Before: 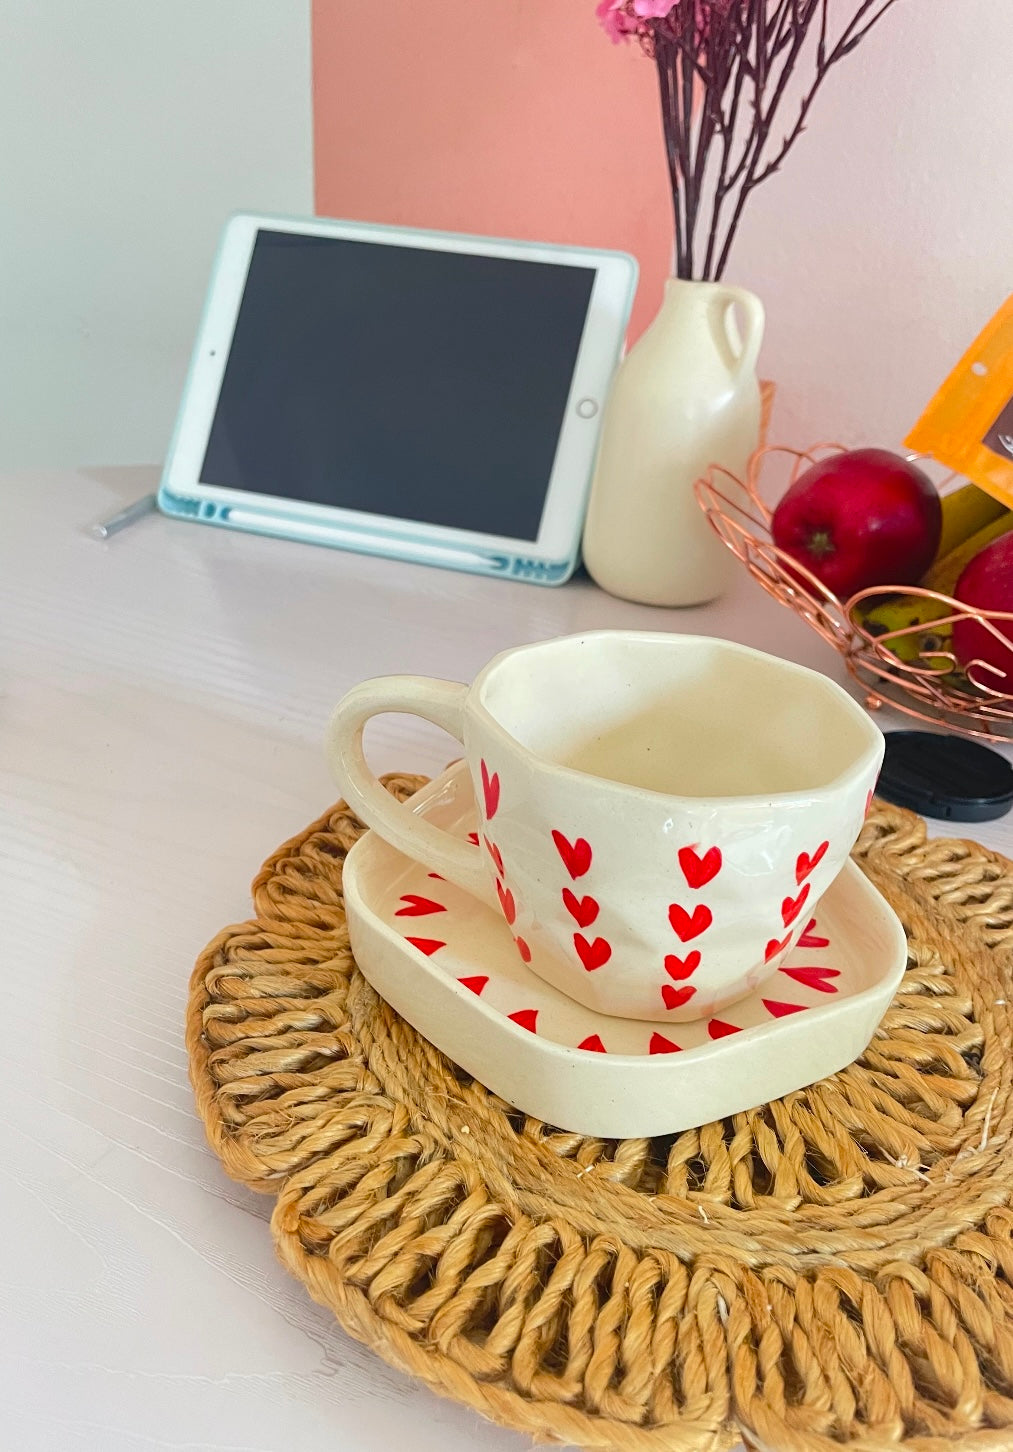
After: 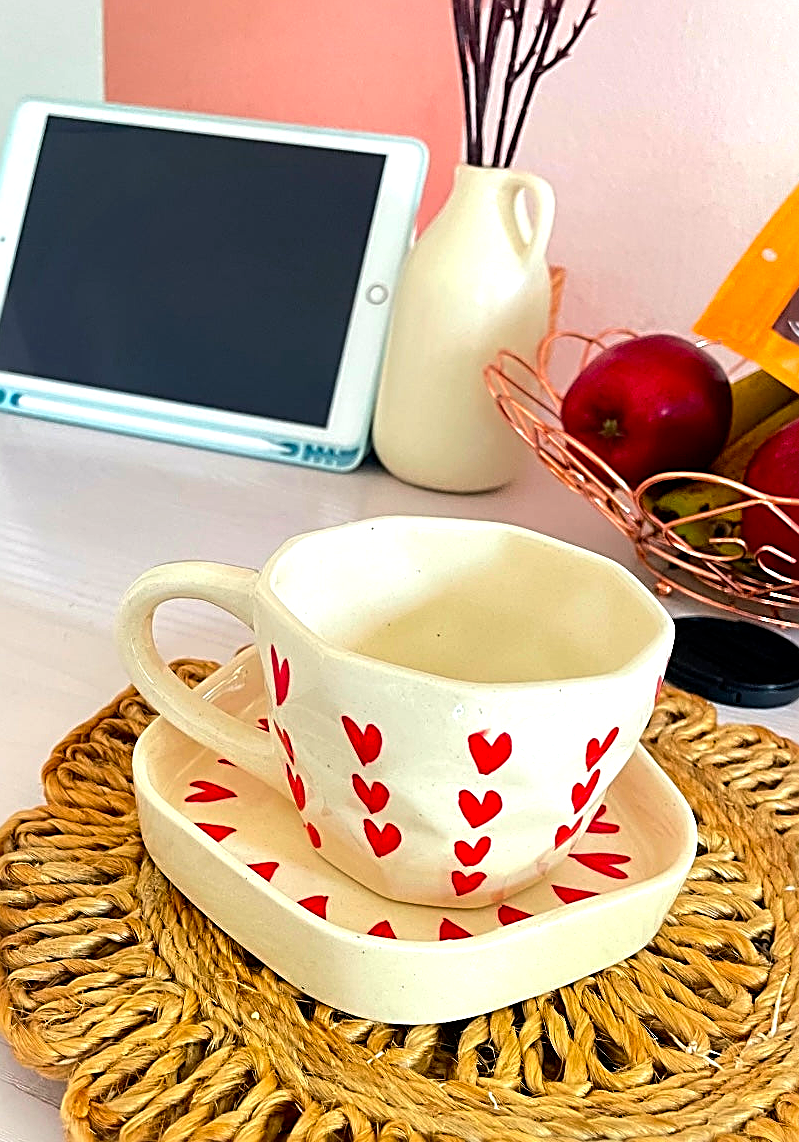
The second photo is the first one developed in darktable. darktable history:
crop and rotate: left 20.74%, top 7.912%, right 0.375%, bottom 13.378%
sharpen: radius 2.817, amount 0.715
color balance: lift [0.991, 1, 1, 1], gamma [0.996, 1, 1, 1], input saturation 98.52%, contrast 20.34%, output saturation 103.72%
